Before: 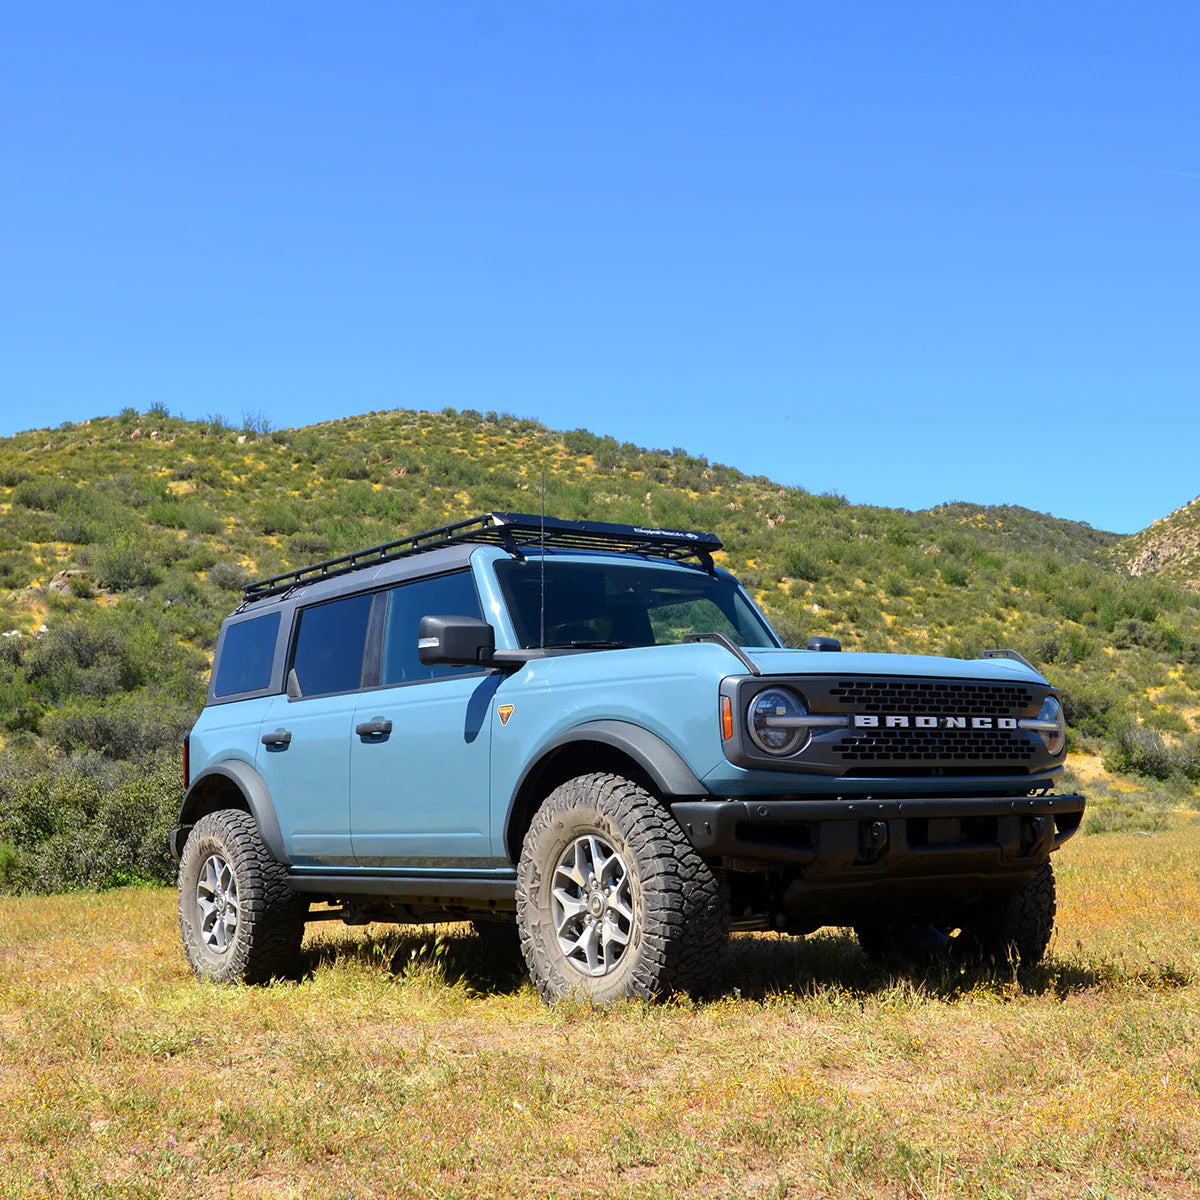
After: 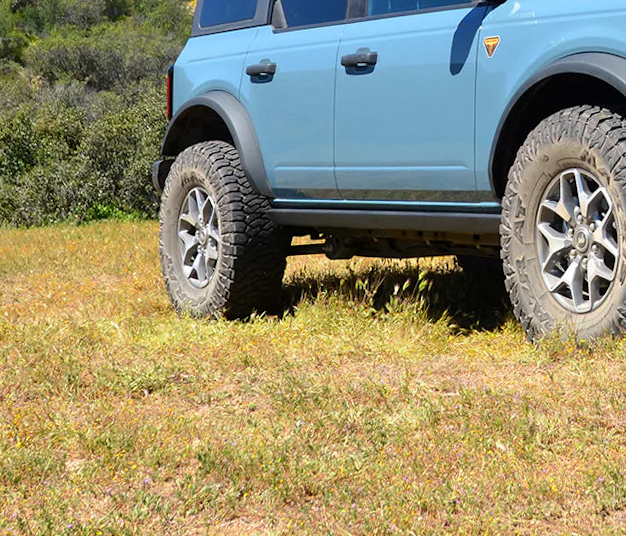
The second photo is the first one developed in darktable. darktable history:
crop and rotate: top 54.778%, right 46.61%, bottom 0.159%
rotate and perspective: rotation 0.226°, lens shift (vertical) -0.042, crop left 0.023, crop right 0.982, crop top 0.006, crop bottom 0.994
